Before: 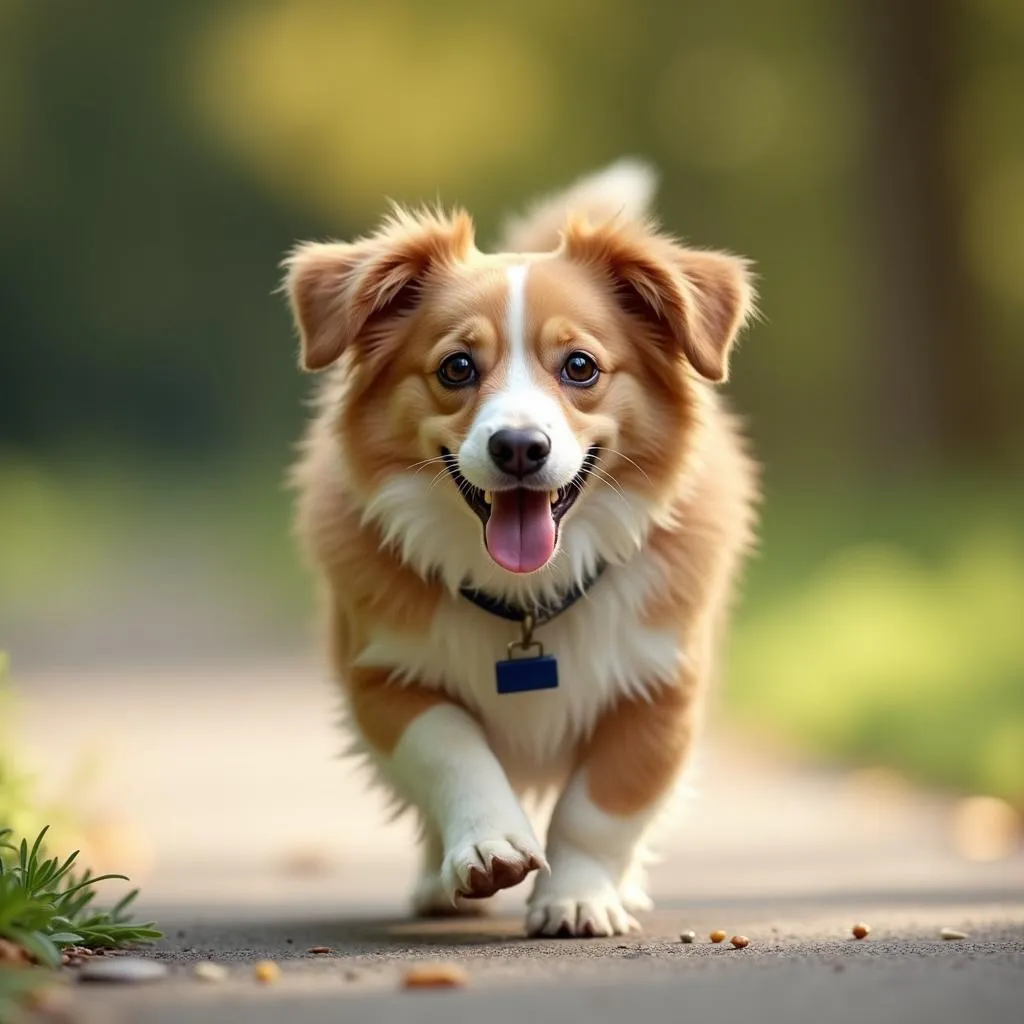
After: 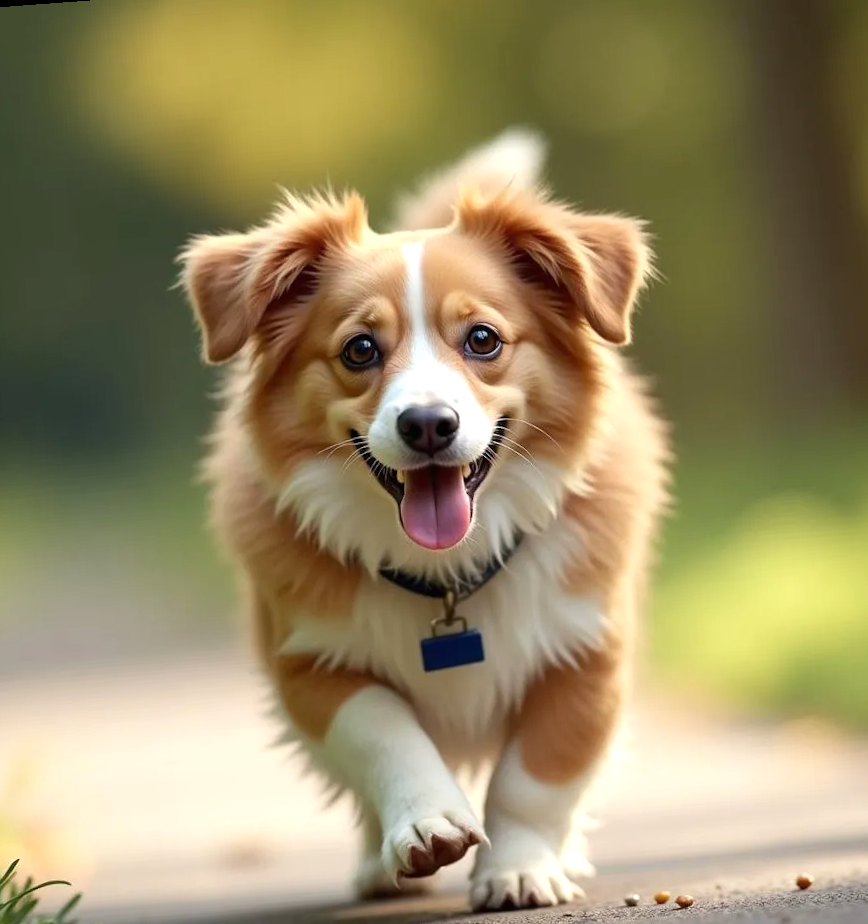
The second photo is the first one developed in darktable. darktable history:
rotate and perspective: rotation -4.25°, automatic cropping off
crop: left 11.225%, top 5.381%, right 9.565%, bottom 10.314%
exposure: exposure 0.2 EV, compensate highlight preservation false
